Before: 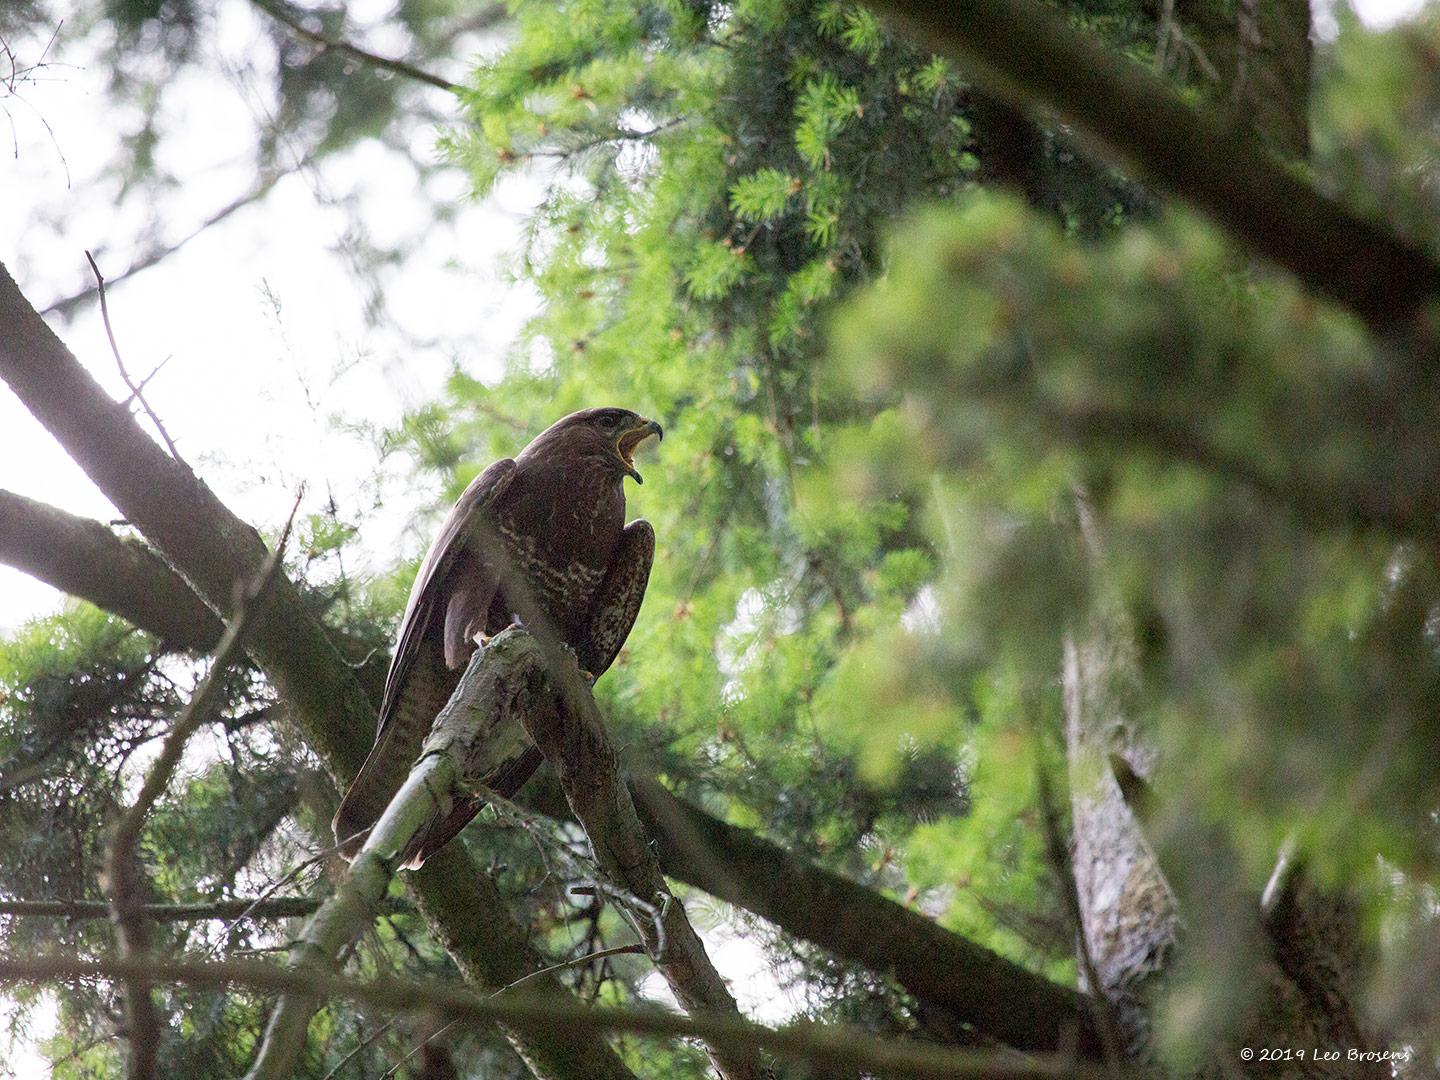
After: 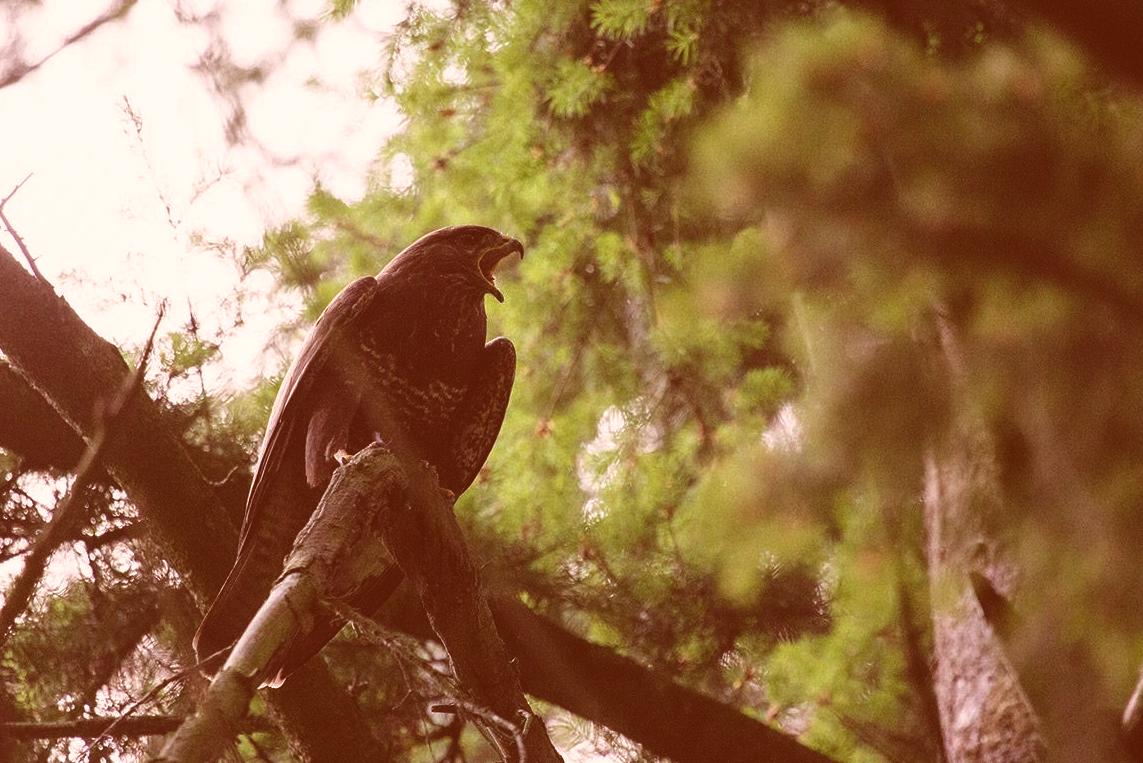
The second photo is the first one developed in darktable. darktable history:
crop: left 9.712%, top 16.928%, right 10.845%, bottom 12.332%
rgb curve: curves: ch0 [(0, 0.186) (0.314, 0.284) (0.775, 0.708) (1, 1)], compensate middle gray true, preserve colors none
color correction: highlights a* 9.03, highlights b* 8.71, shadows a* 40, shadows b* 40, saturation 0.8
